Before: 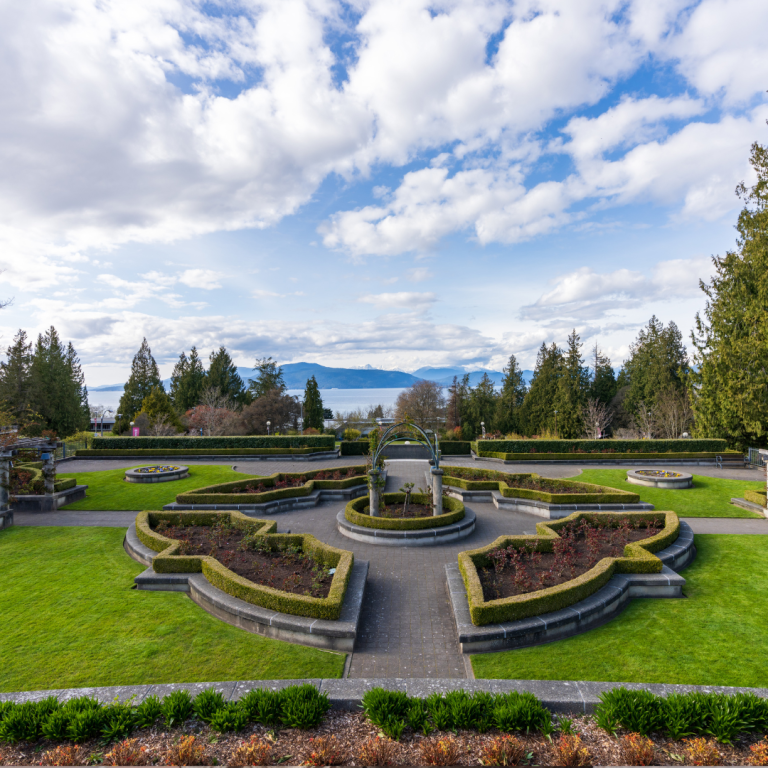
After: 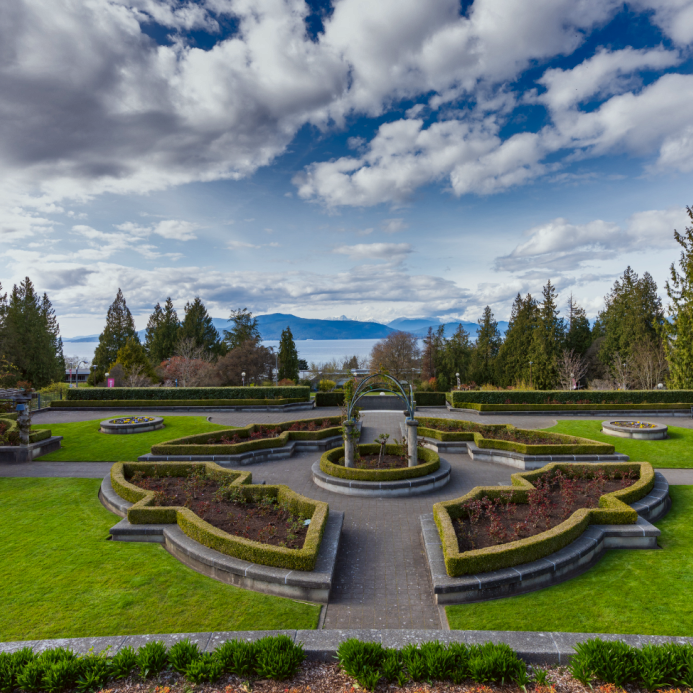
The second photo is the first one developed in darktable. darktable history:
shadows and highlights: shadows 80.73, white point adjustment -9.07, highlights -61.46, soften with gaussian
exposure: black level correction -0.001, exposure 0.08 EV, compensate highlight preservation false
color correction: highlights a* -2.73, highlights b* -2.09, shadows a* 2.41, shadows b* 2.73
crop: left 3.305%, top 6.436%, right 6.389%, bottom 3.258%
